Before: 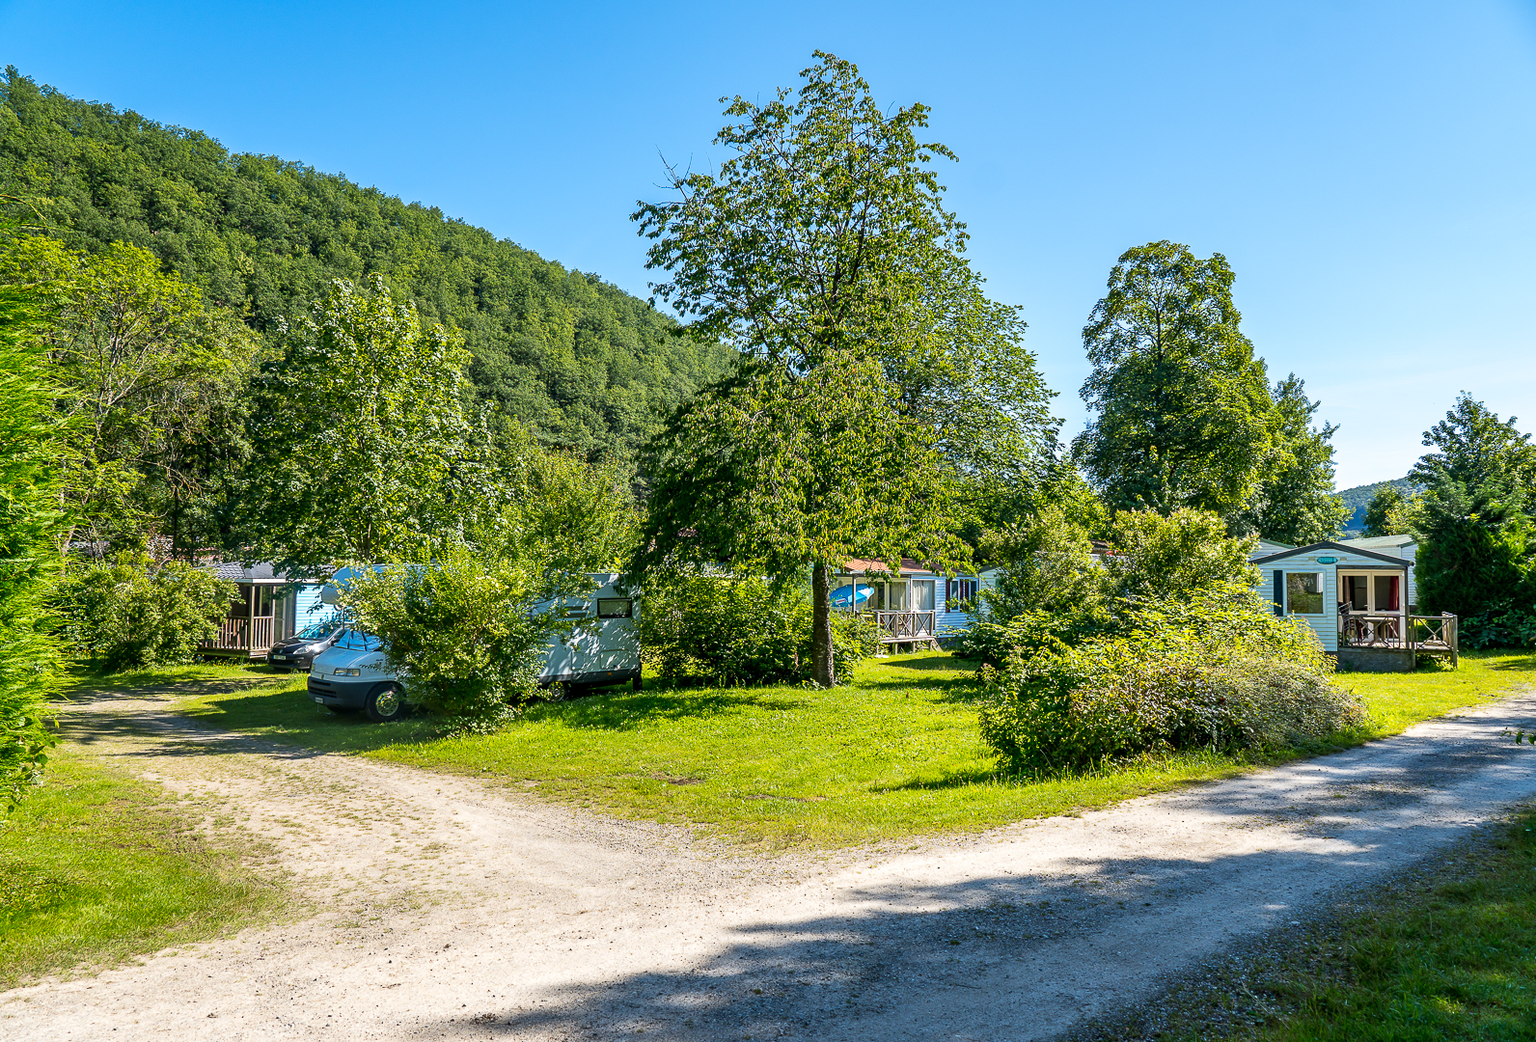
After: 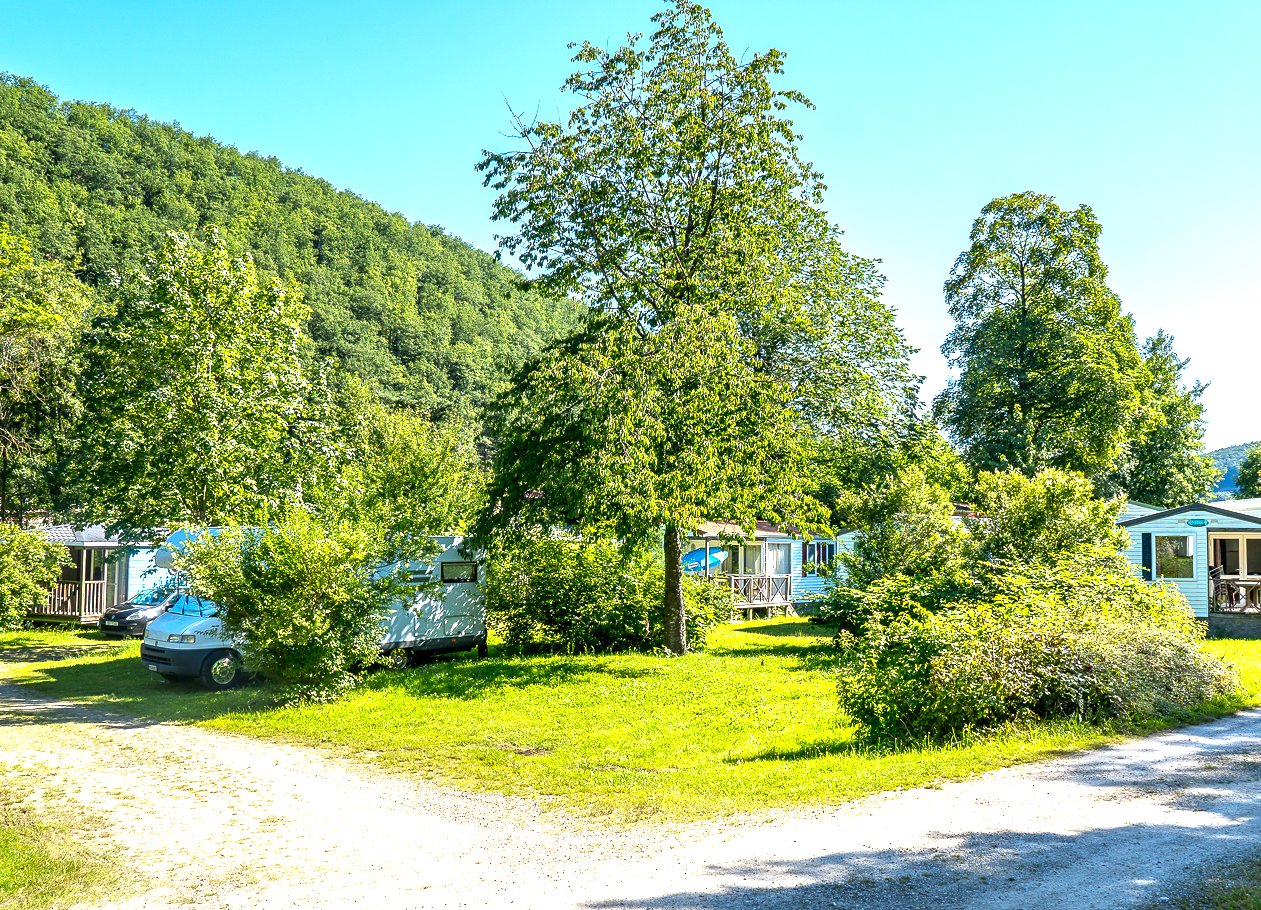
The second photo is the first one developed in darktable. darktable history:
exposure: black level correction 0, exposure 0.9 EV, compensate highlight preservation false
crop: left 11.225%, top 5.381%, right 9.565%, bottom 10.314%
rotate and perspective: automatic cropping original format, crop left 0, crop top 0
